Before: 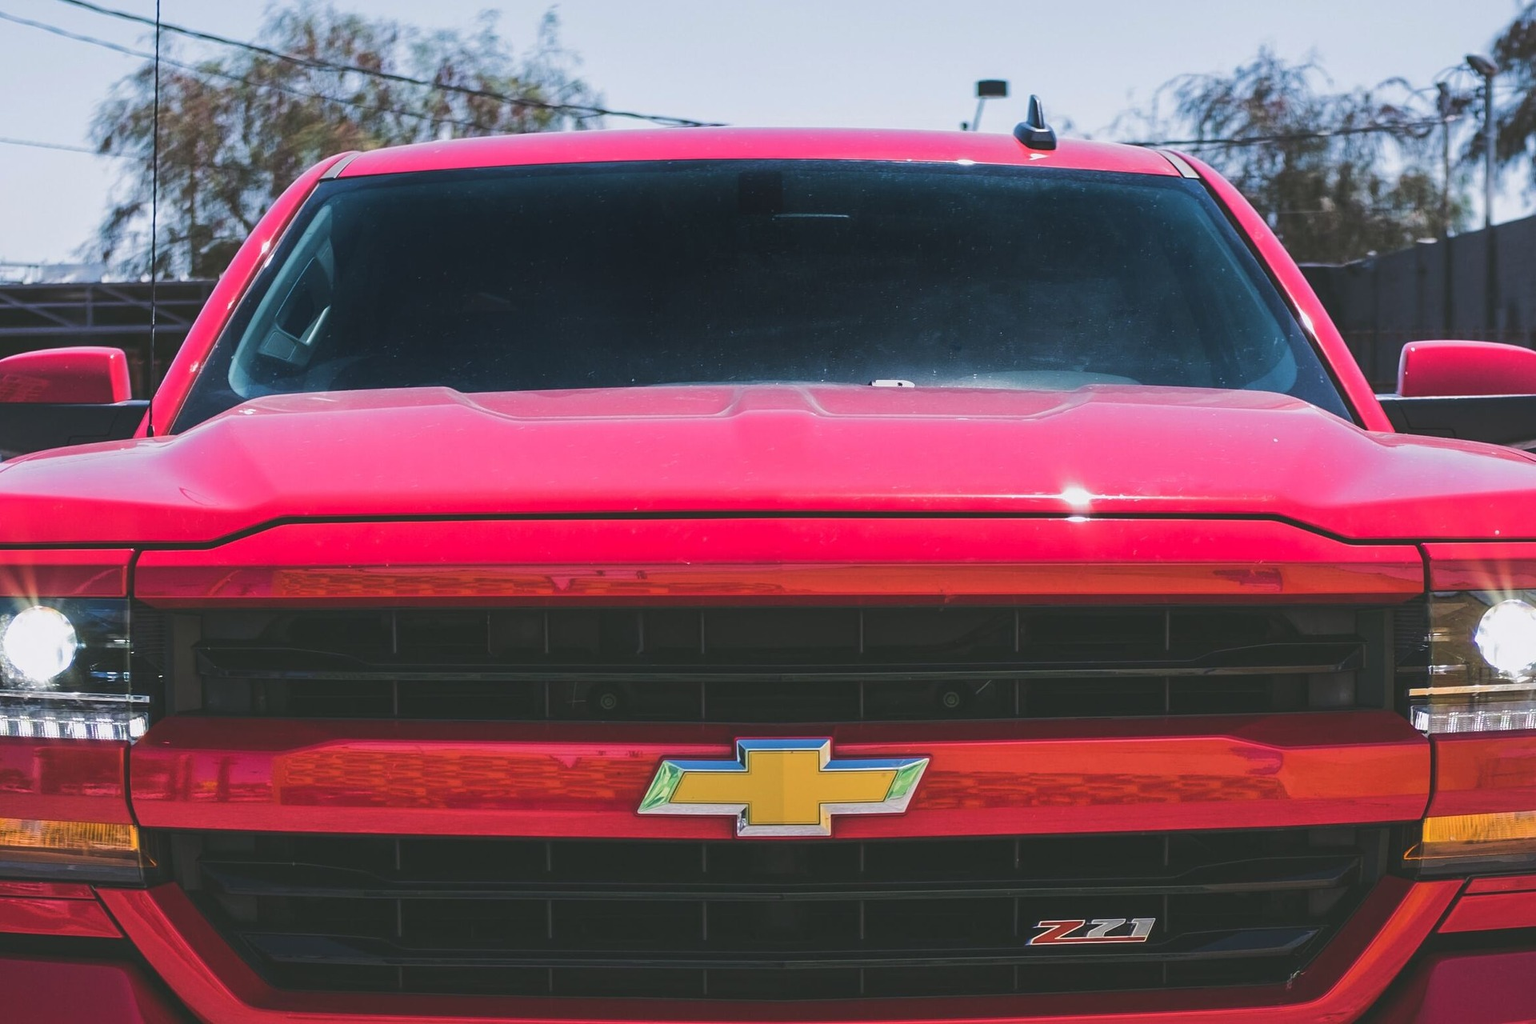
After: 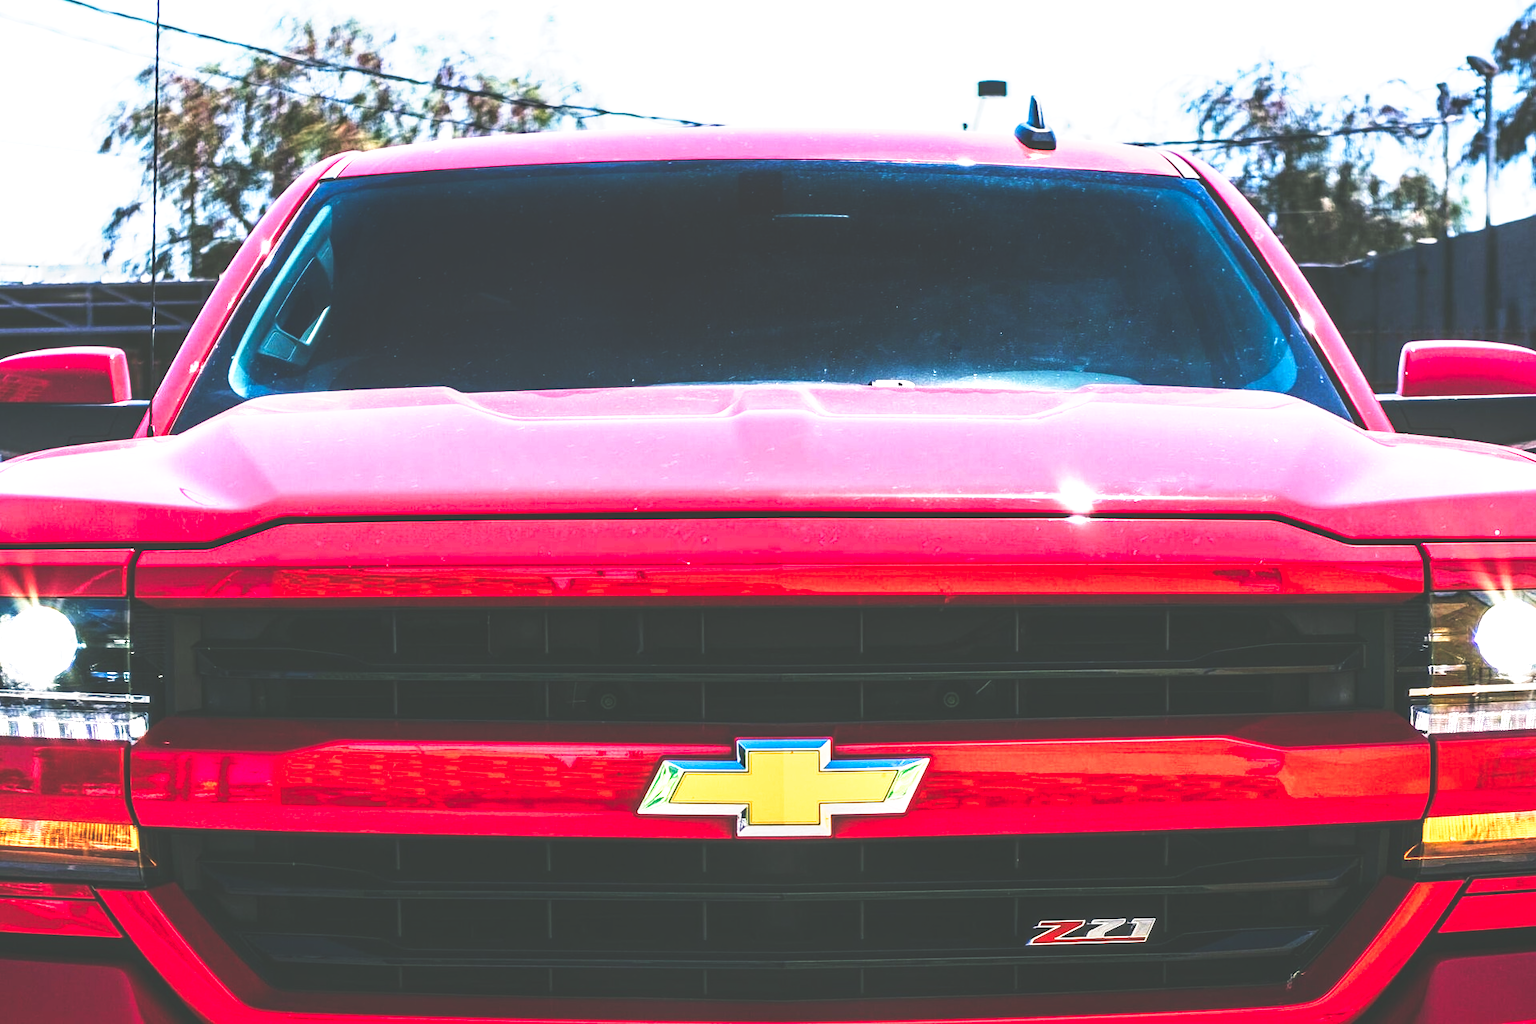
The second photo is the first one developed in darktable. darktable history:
exposure: exposure 0.493 EV, compensate highlight preservation false
local contrast: on, module defaults
contrast brightness saturation: contrast 0.1, brightness 0.03, saturation 0.09
color balance rgb: shadows lift › chroma 2.79%, shadows lift › hue 190.66°, power › hue 171.85°, highlights gain › chroma 2.16%, highlights gain › hue 75.26°, global offset › luminance -0.51%, perceptual saturation grading › highlights -33.8%, perceptual saturation grading › mid-tones 14.98%, perceptual saturation grading › shadows 48.43%, perceptual brilliance grading › highlights 15.68%, perceptual brilliance grading › mid-tones 6.62%, perceptual brilliance grading › shadows -14.98%, global vibrance 11.32%, contrast 5.05%
base curve: curves: ch0 [(0, 0.036) (0.007, 0.037) (0.604, 0.887) (1, 1)], preserve colors none
